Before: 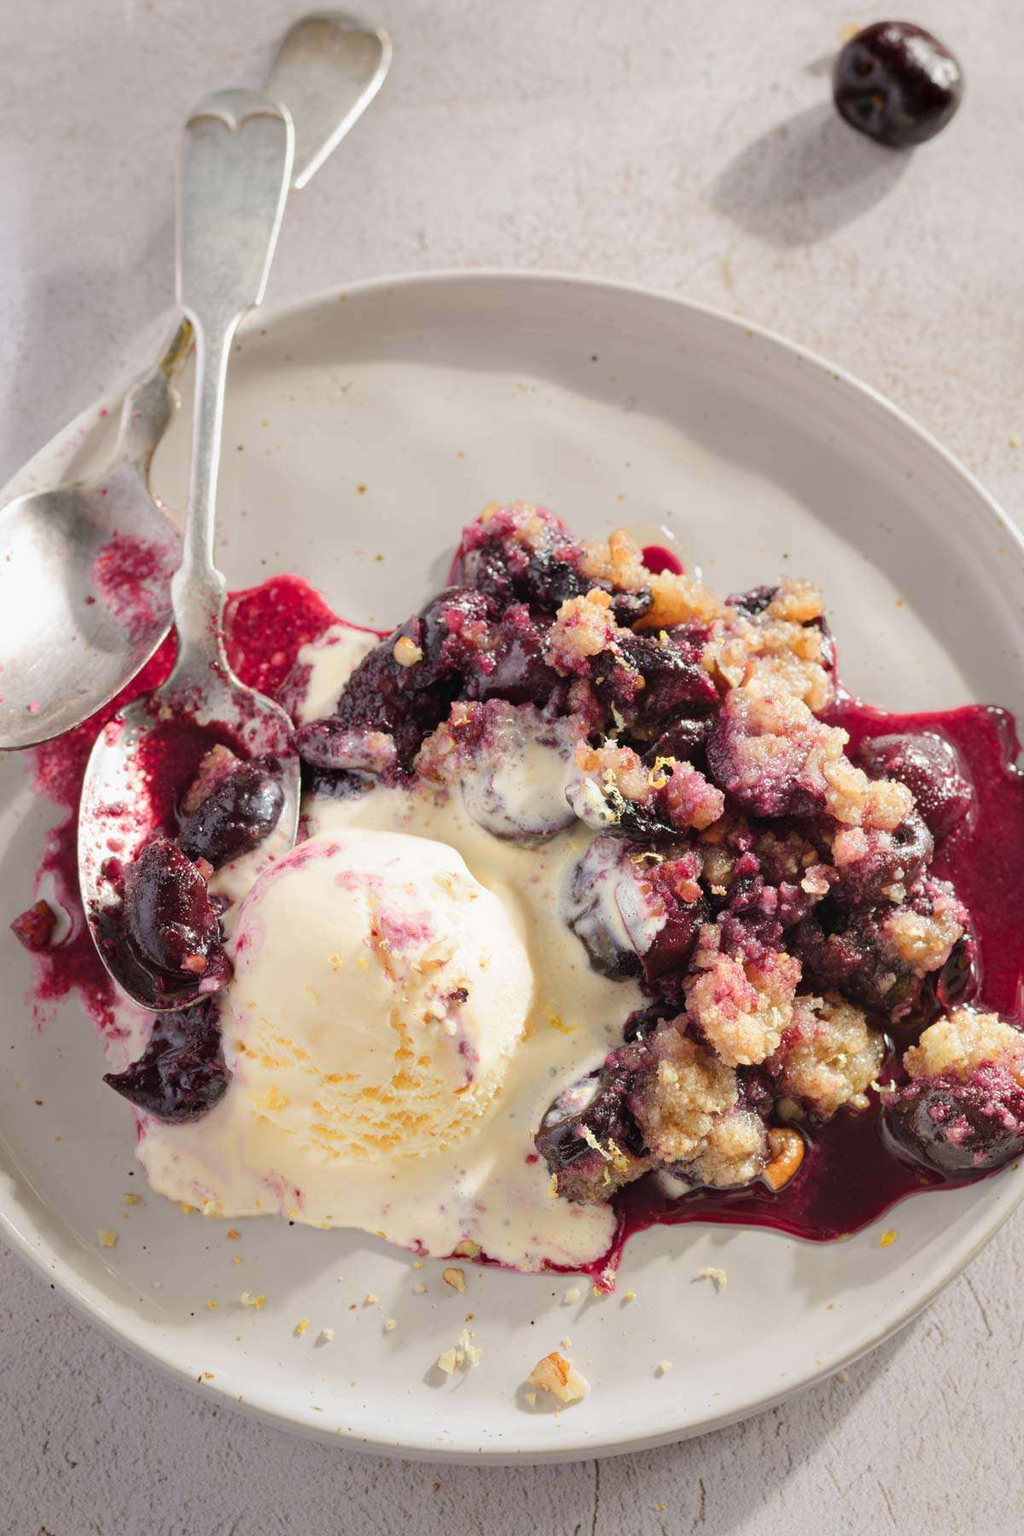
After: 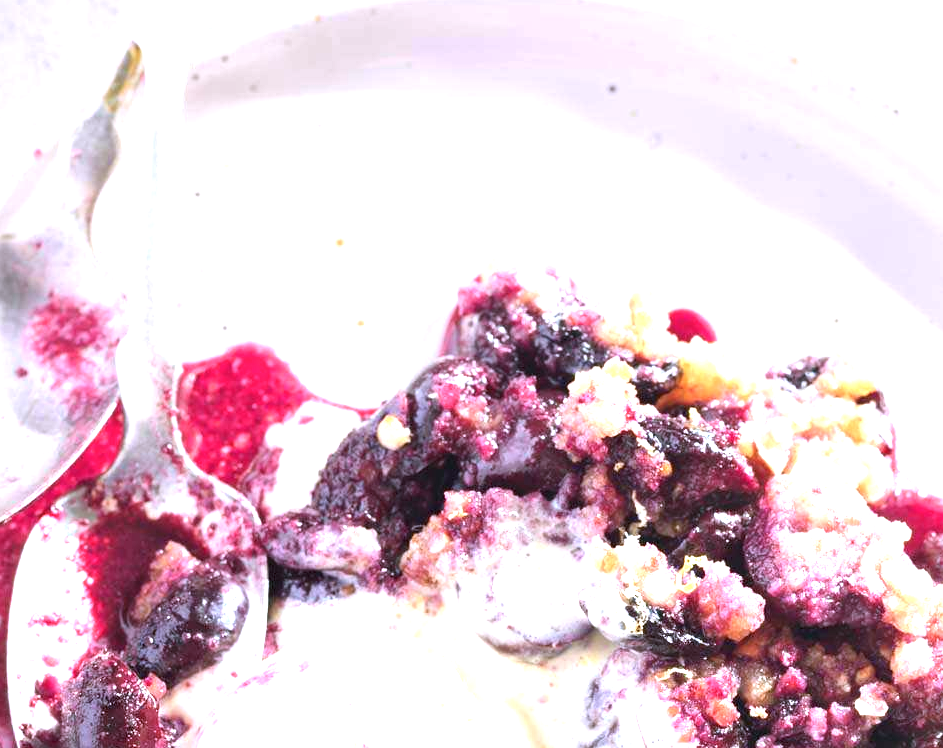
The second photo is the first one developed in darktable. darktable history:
crop: left 7.036%, top 18.398%, right 14.379%, bottom 40.043%
color calibration: illuminant custom, x 0.373, y 0.388, temperature 4269.97 K
exposure: black level correction 0, exposure 1.45 EV, compensate exposure bias true, compensate highlight preservation false
